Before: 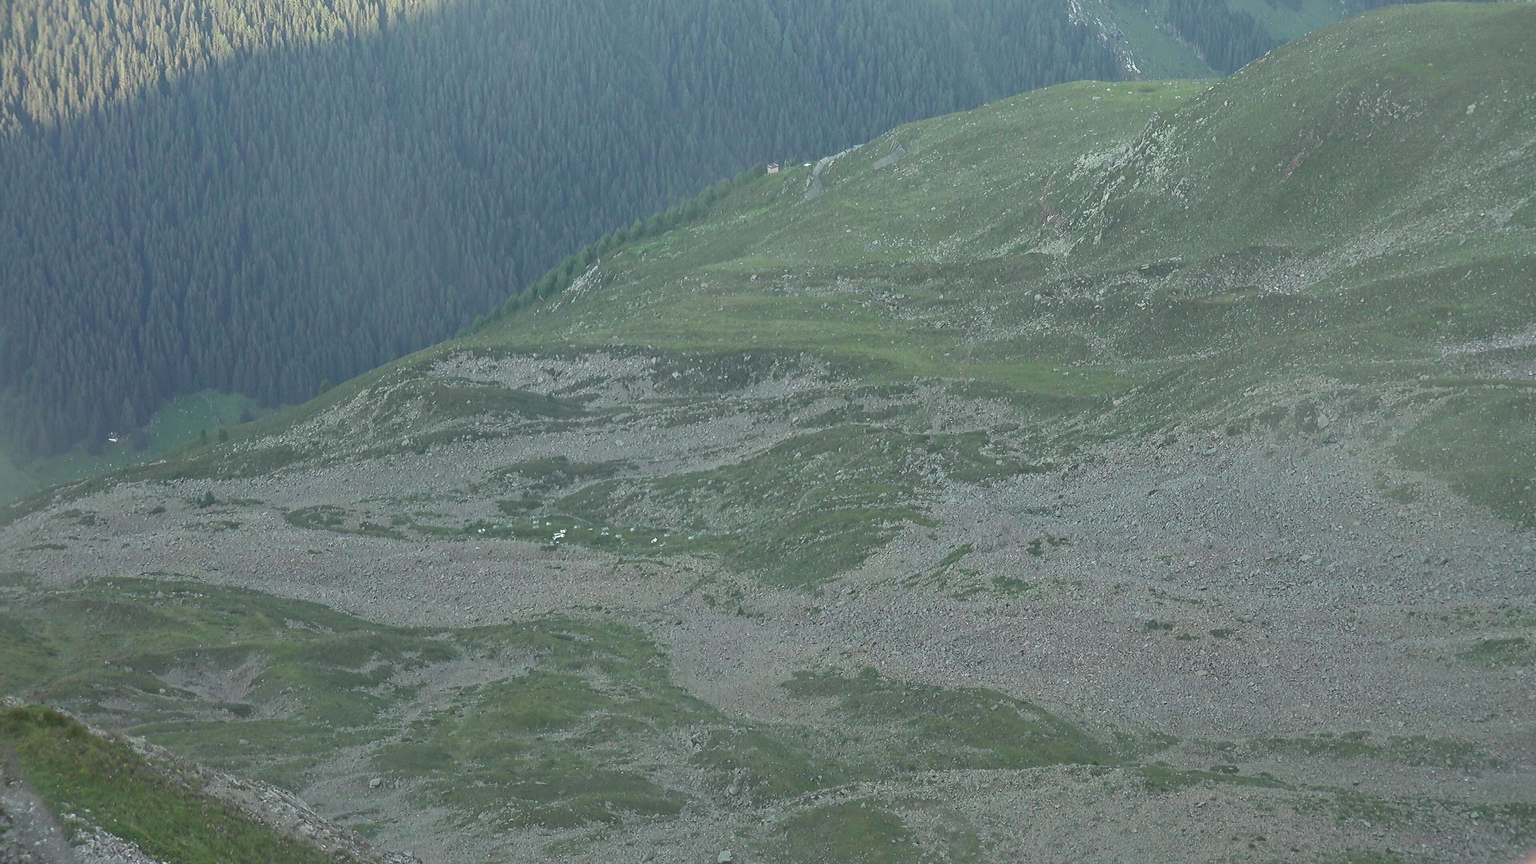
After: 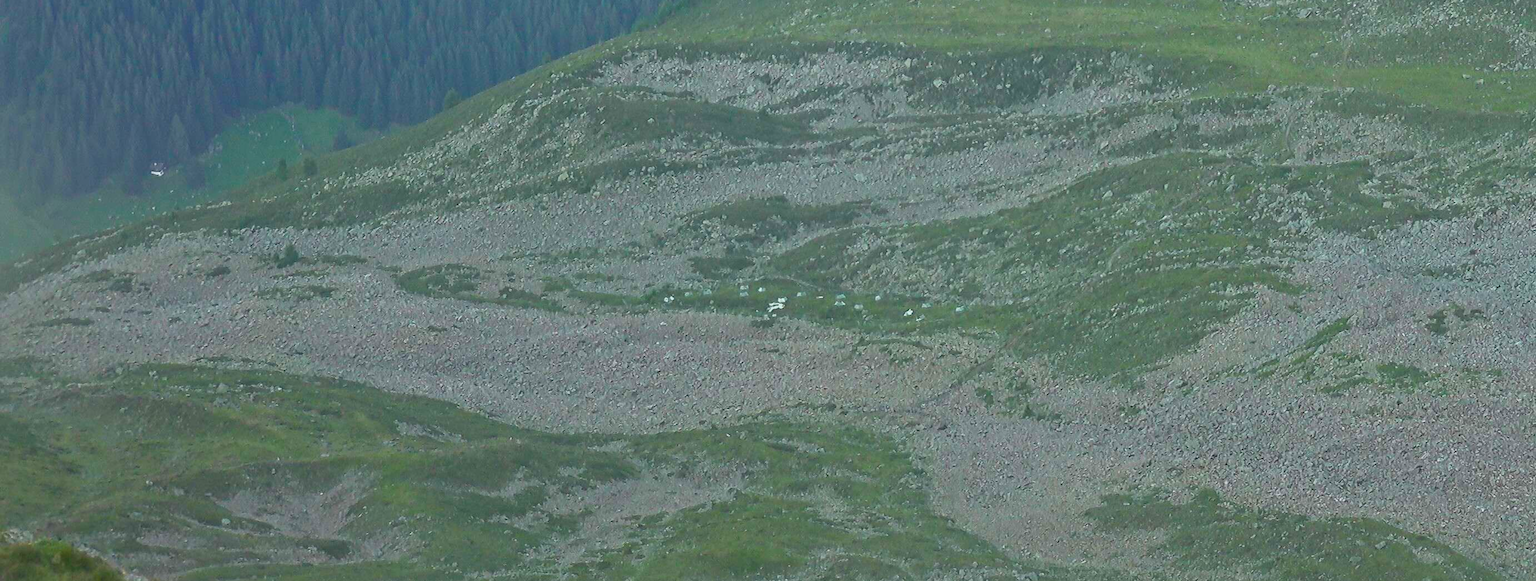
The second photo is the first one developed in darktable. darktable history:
local contrast: highlights 48%, shadows 0%, detail 100%
color balance rgb: linear chroma grading › global chroma 15%, perceptual saturation grading › global saturation 30%
crop: top 36.498%, right 27.964%, bottom 14.995%
white balance: emerald 1
